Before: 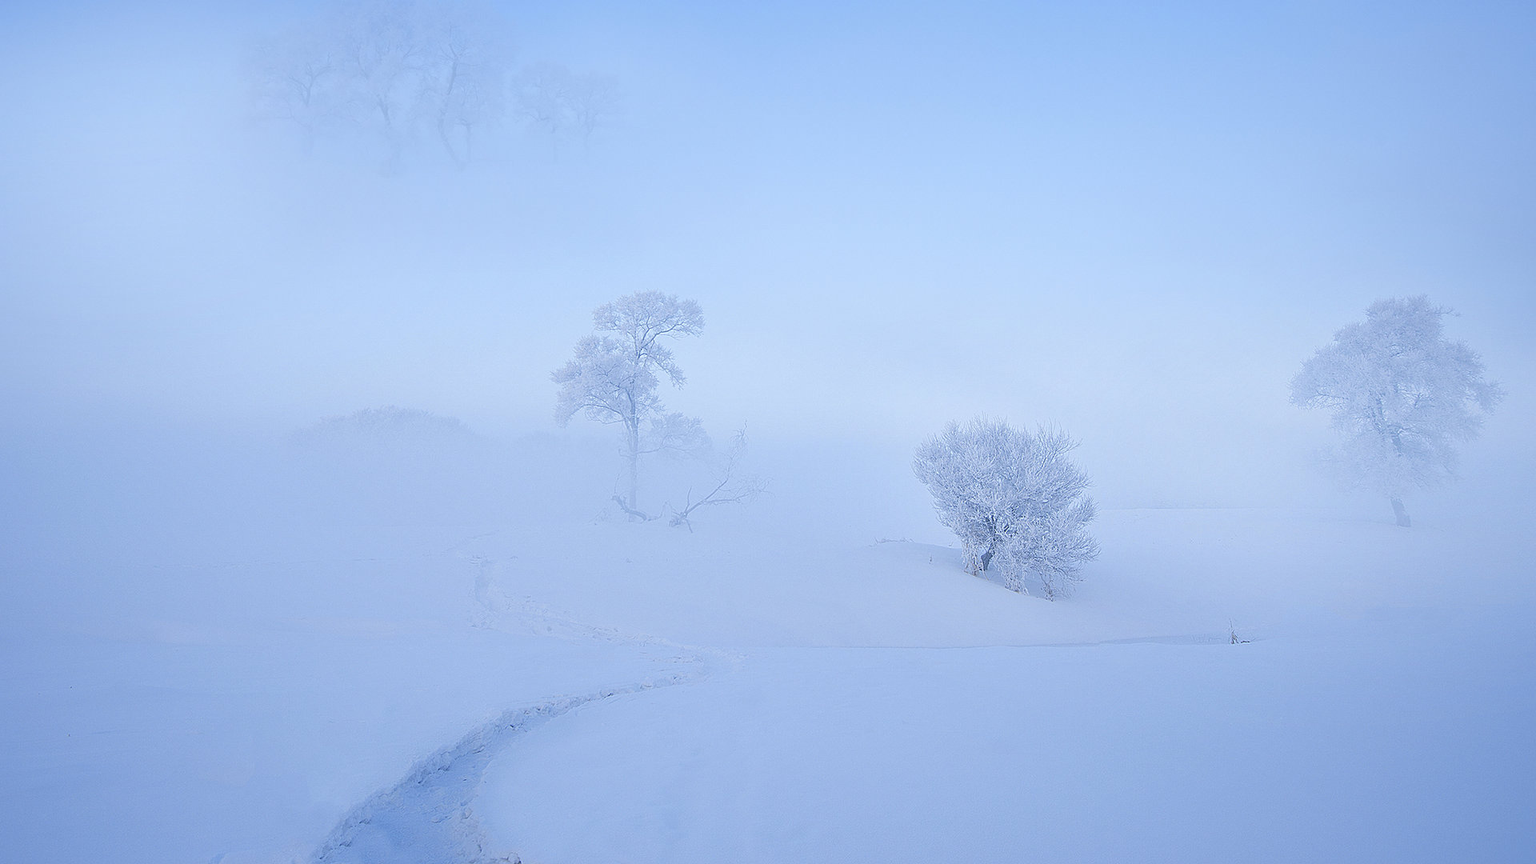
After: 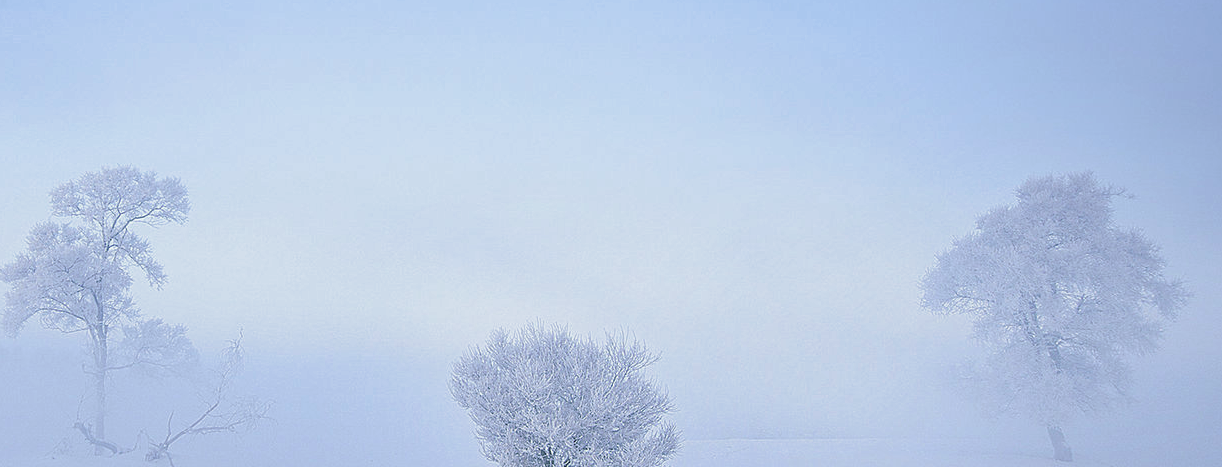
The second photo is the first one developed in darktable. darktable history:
haze removal: compatibility mode true, adaptive false
split-toning: shadows › hue 205.2°, shadows › saturation 0.43, highlights › hue 54°, highlights › saturation 0.54
color correction: highlights a* -0.482, highlights b* 0.161, shadows a* 4.66, shadows b* 20.72
crop: left 36.005%, top 18.293%, right 0.31%, bottom 38.444%
